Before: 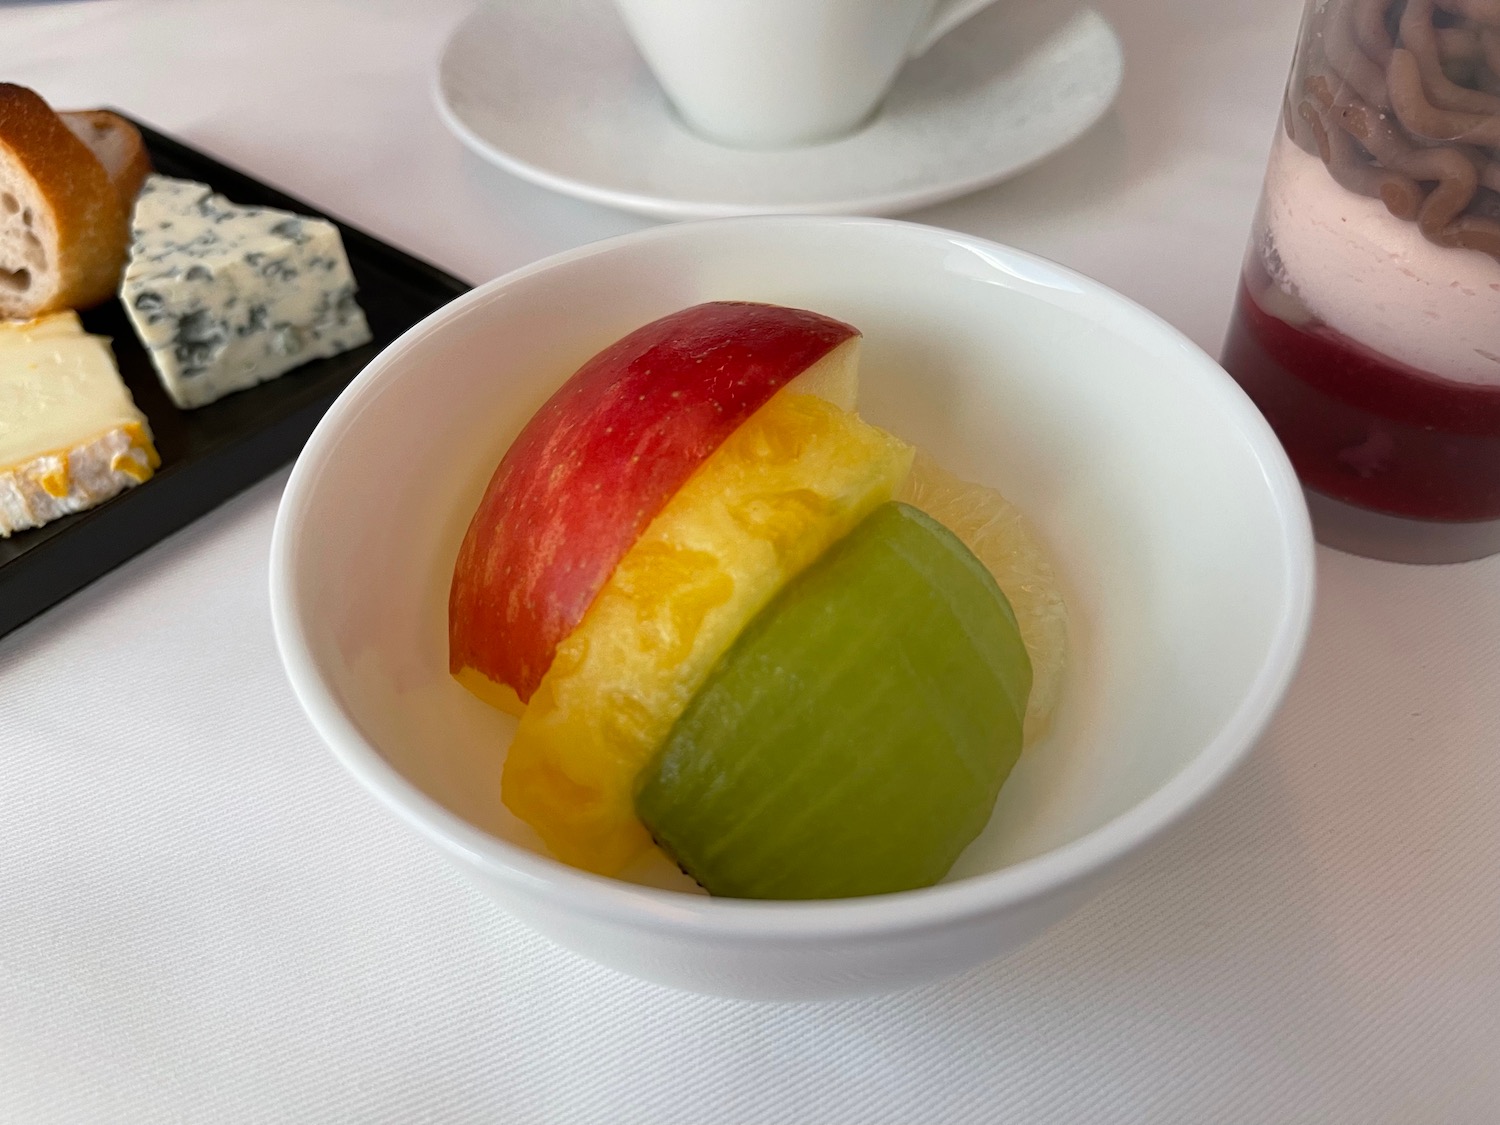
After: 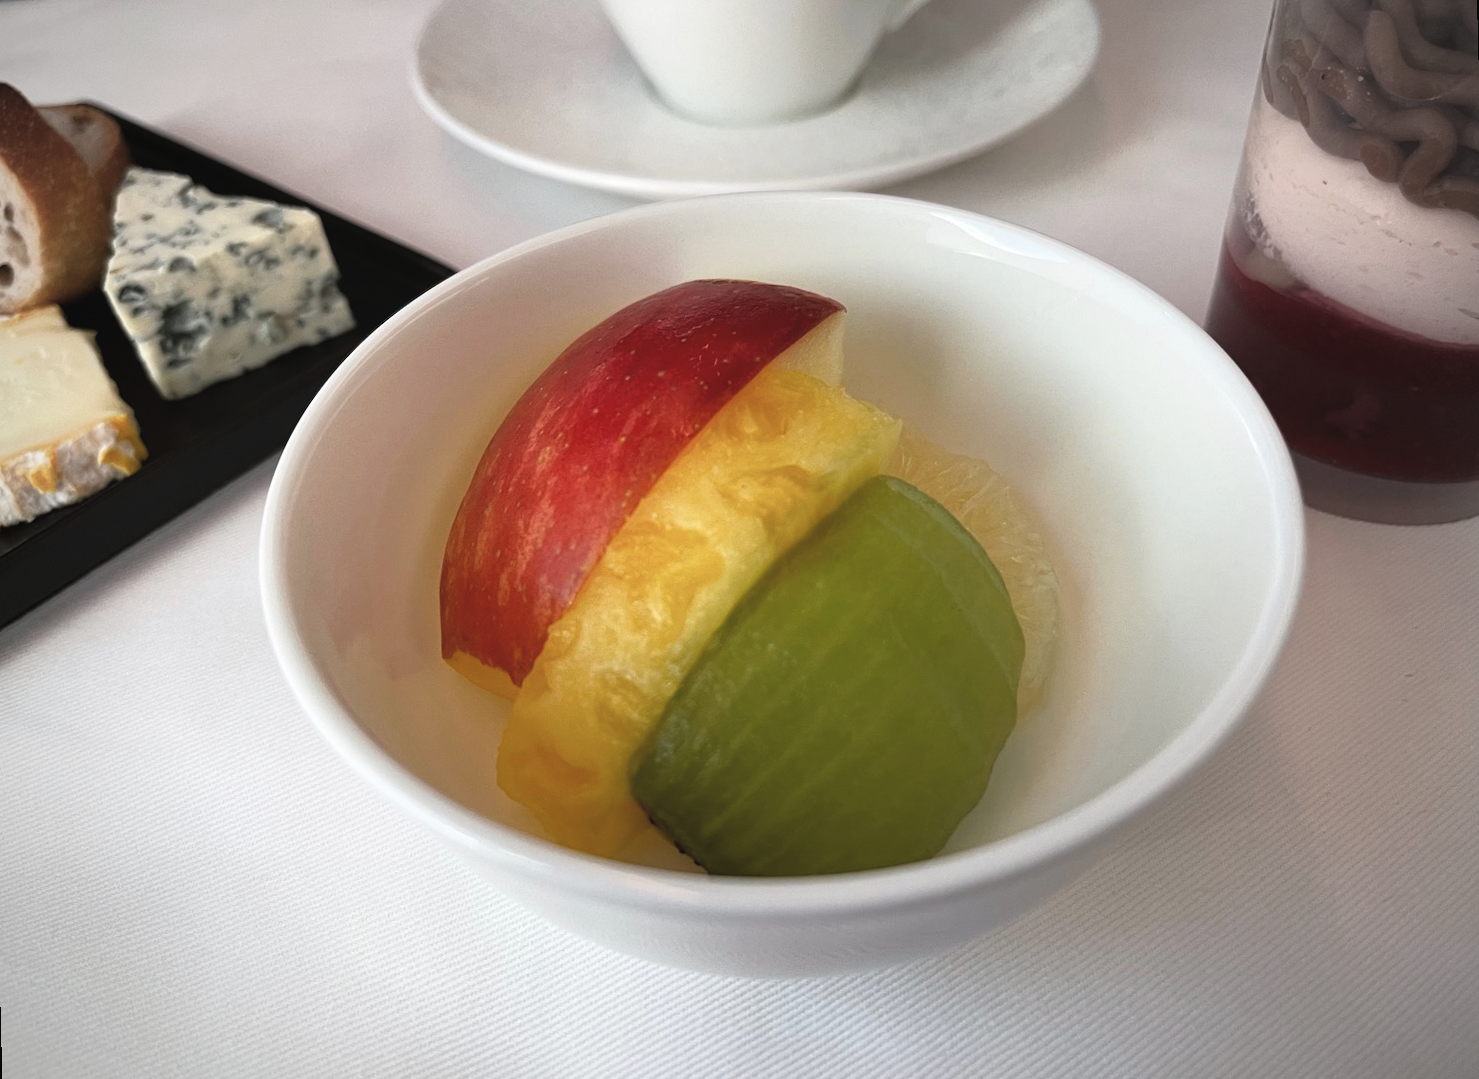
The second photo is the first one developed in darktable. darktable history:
rotate and perspective: rotation -1.42°, crop left 0.016, crop right 0.984, crop top 0.035, crop bottom 0.965
vignetting: width/height ratio 1.094
exposure: black level correction -0.014, exposure -0.193 EV, compensate highlight preservation false
filmic rgb: black relative exposure -9.08 EV, white relative exposure 2.3 EV, hardness 7.49
